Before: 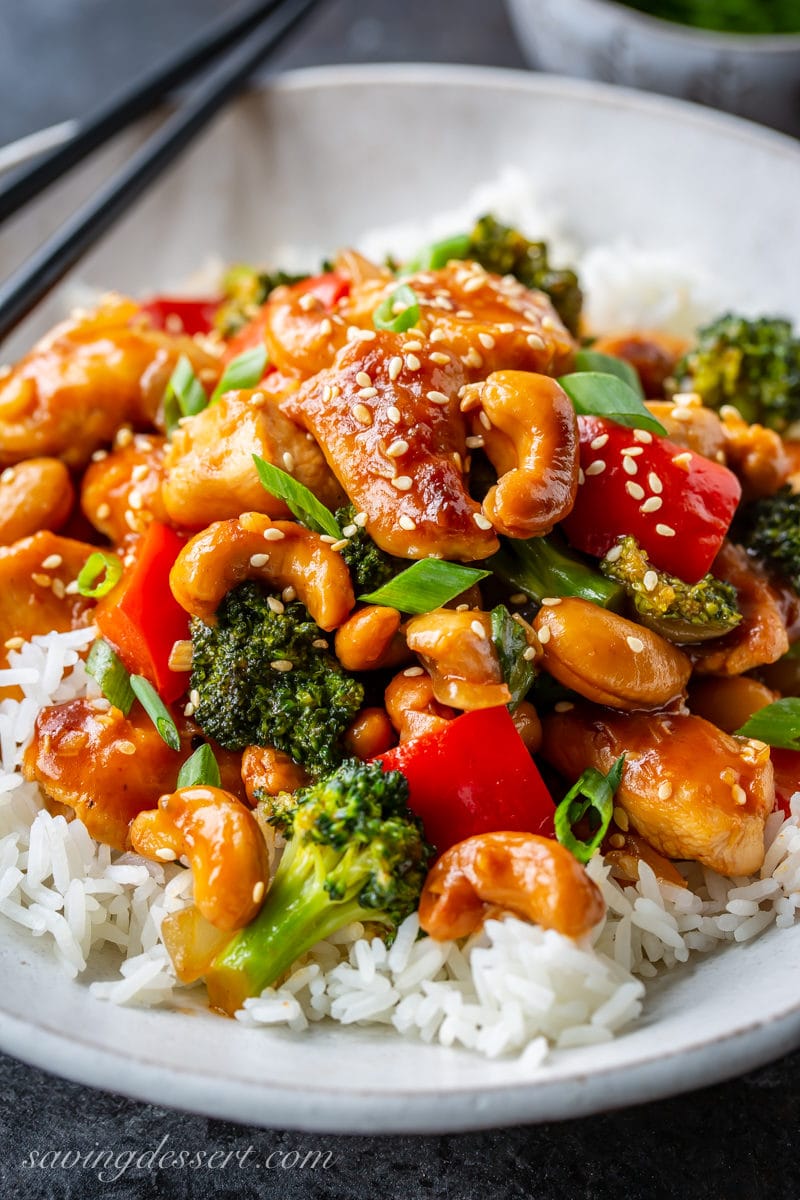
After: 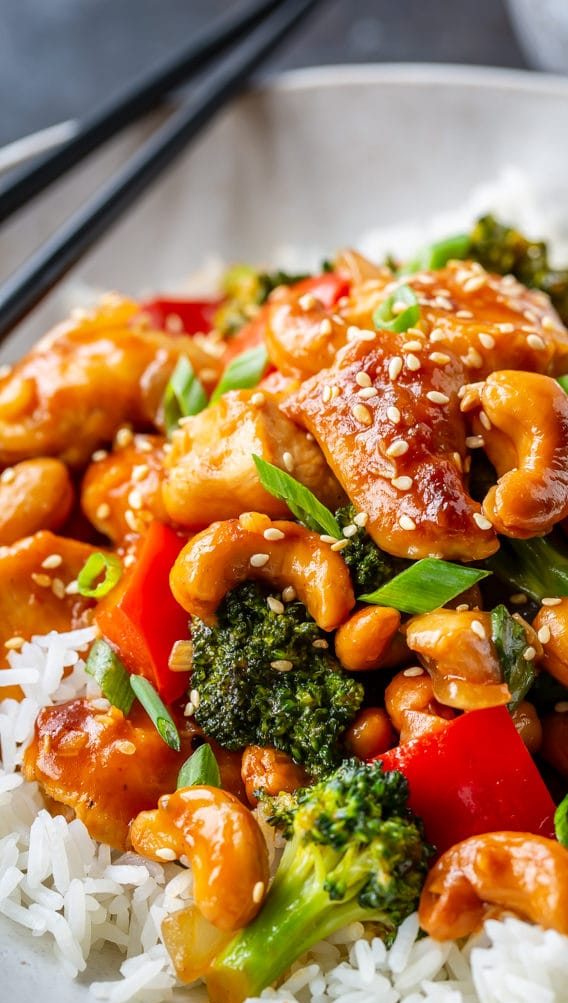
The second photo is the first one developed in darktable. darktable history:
crop: right 28.933%, bottom 16.357%
